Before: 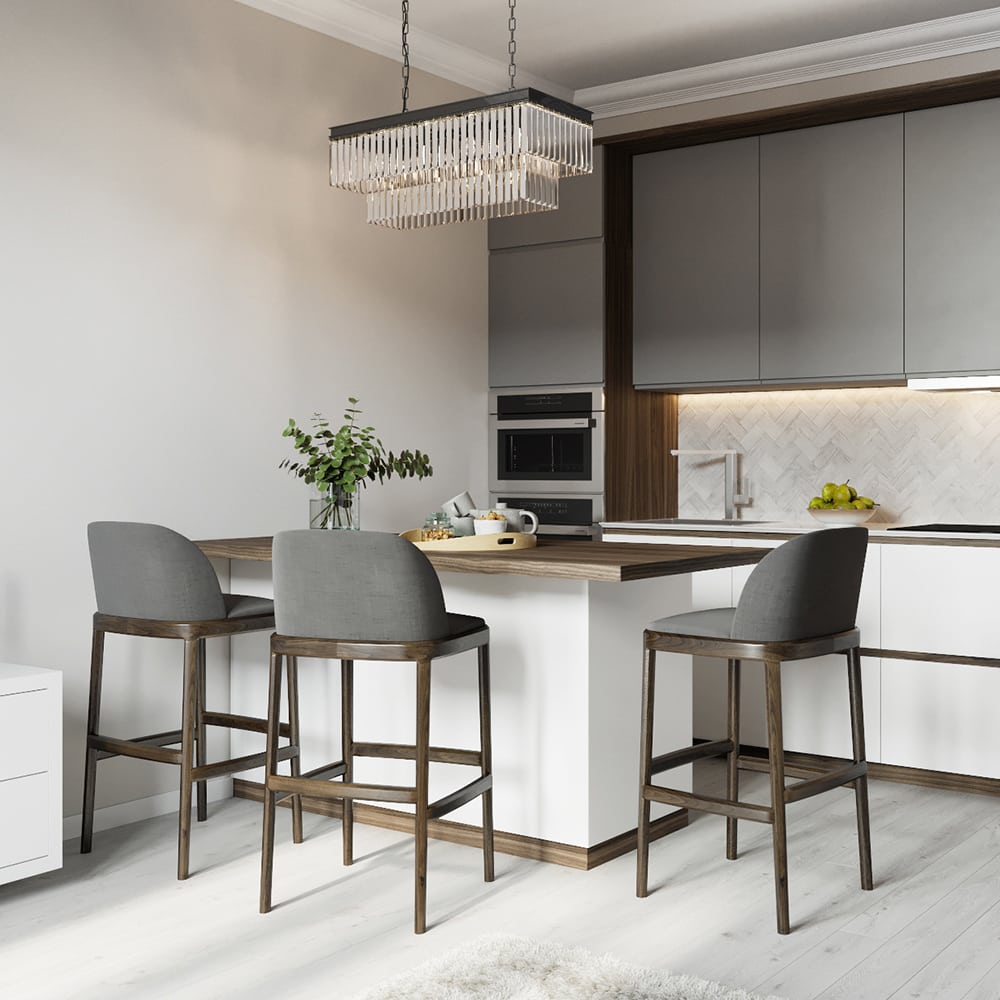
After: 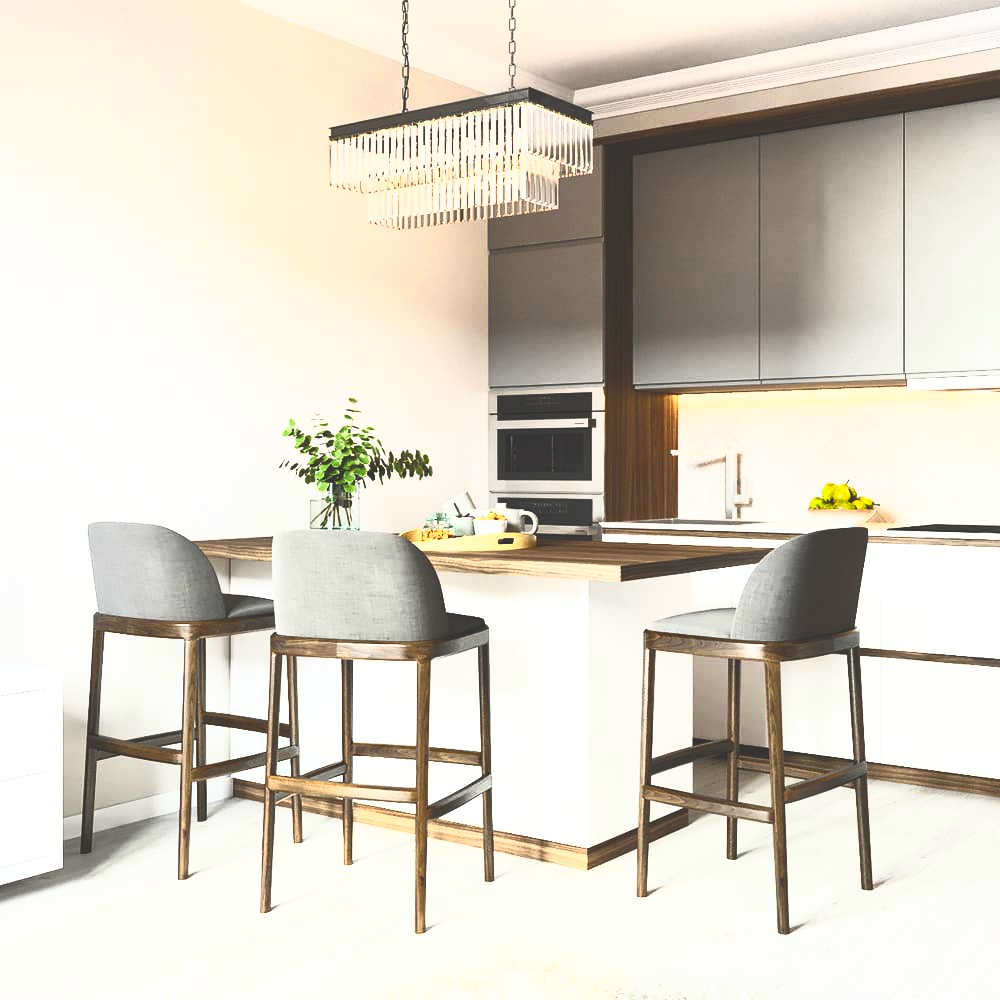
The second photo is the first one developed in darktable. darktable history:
exposure: black level correction -0.015, exposure -0.125 EV, compensate highlight preservation false
contrast brightness saturation: contrast 1, brightness 1, saturation 1
